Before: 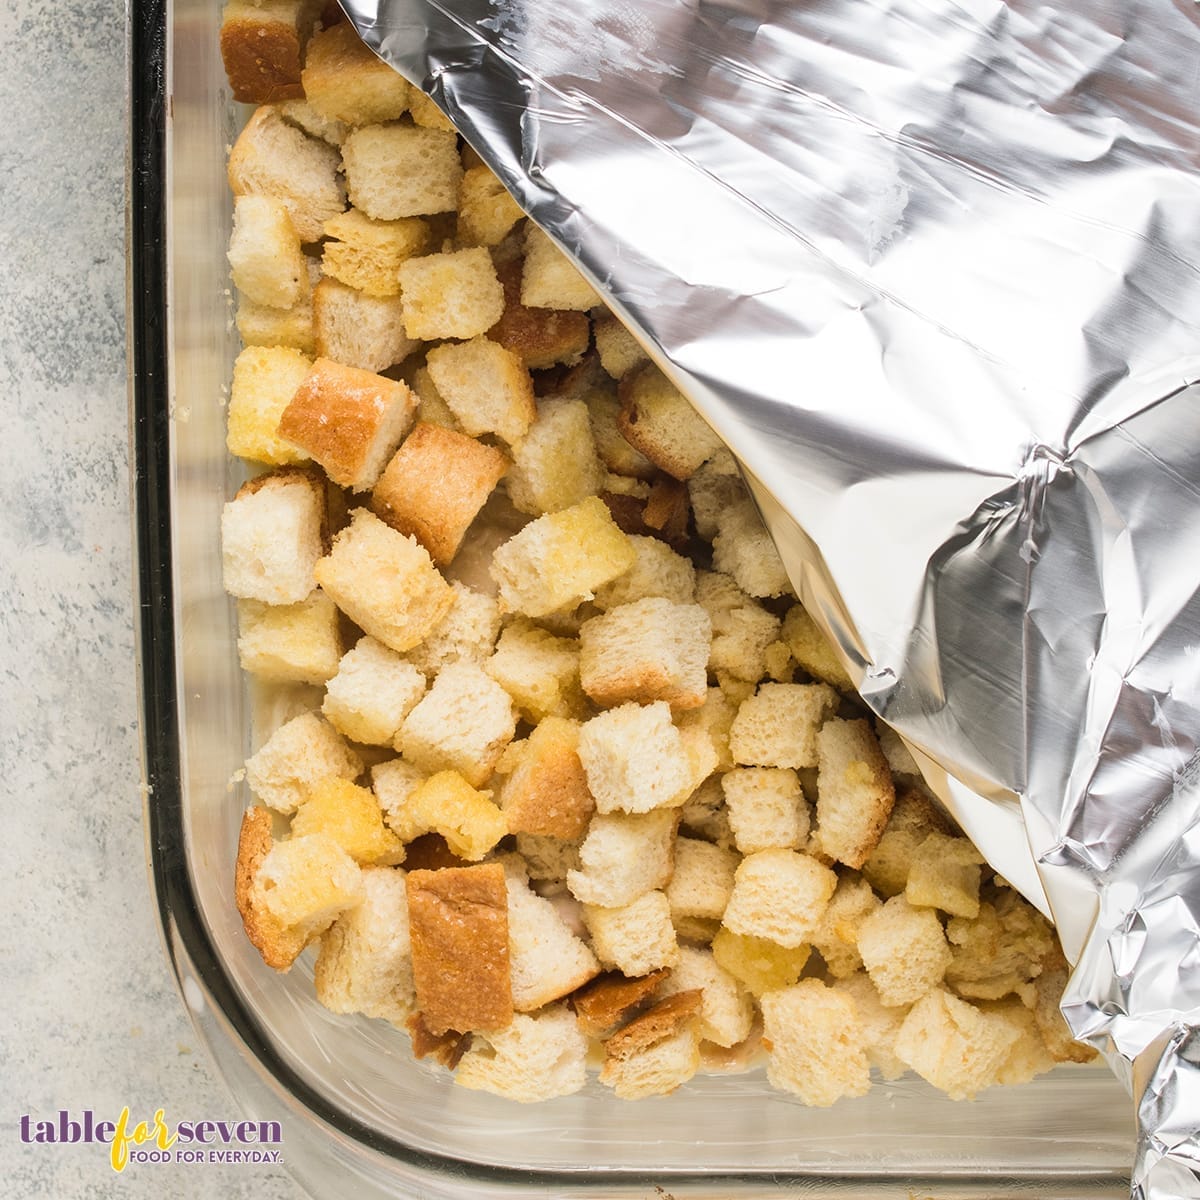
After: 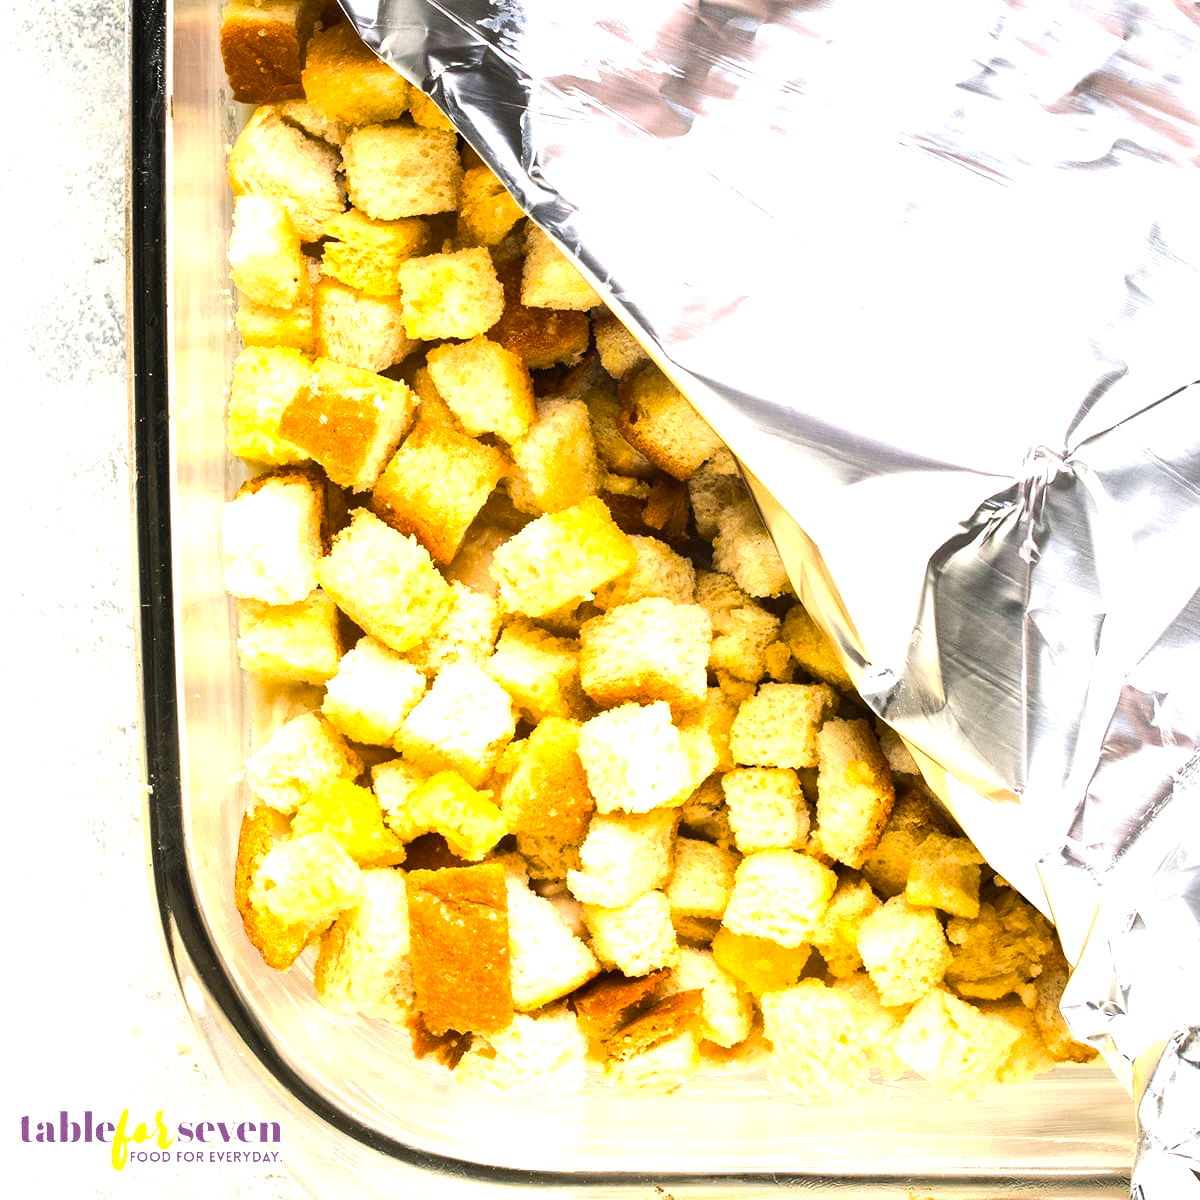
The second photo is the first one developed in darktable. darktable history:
color balance rgb: perceptual saturation grading › global saturation 16.786%, perceptual brilliance grading › global brilliance 30.672%, perceptual brilliance grading › highlights 50.312%, perceptual brilliance grading › mid-tones 49.545%, perceptual brilliance grading › shadows -22.474%, global vibrance 16.586%, saturation formula JzAzBz (2021)
